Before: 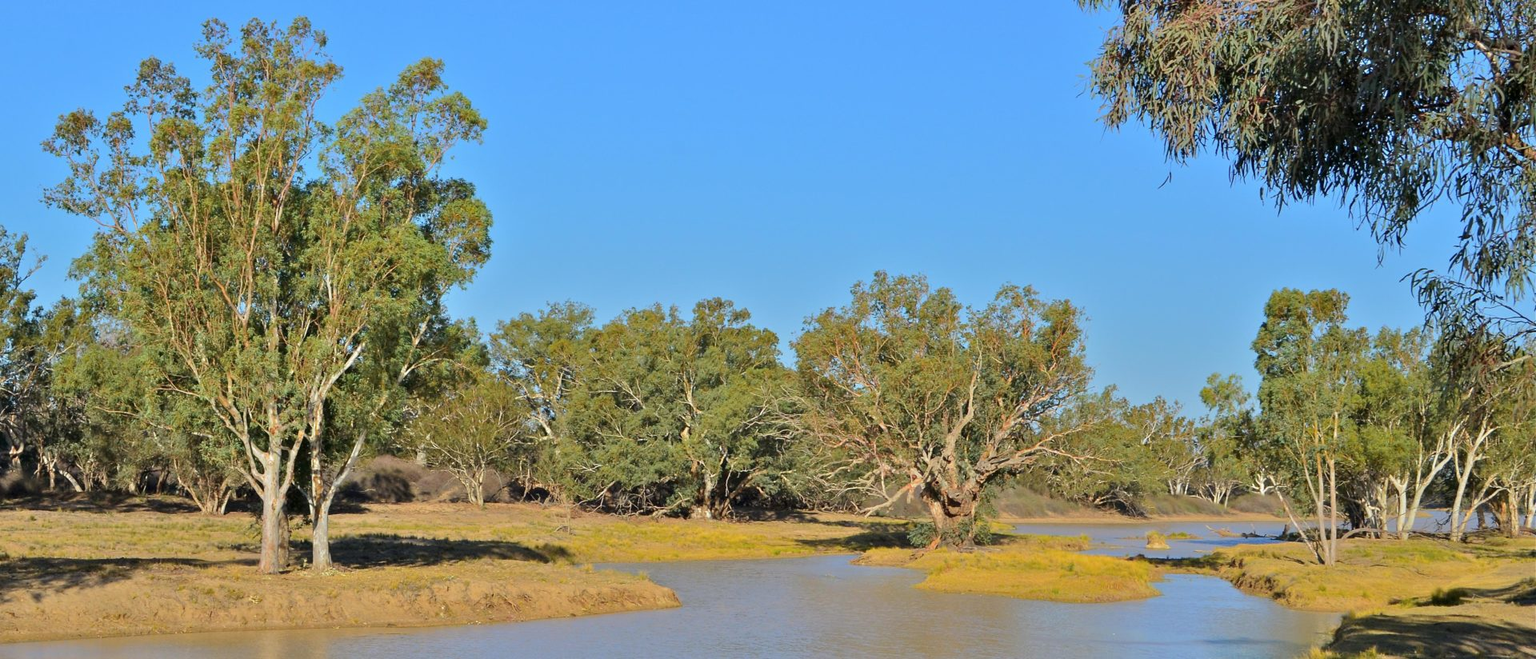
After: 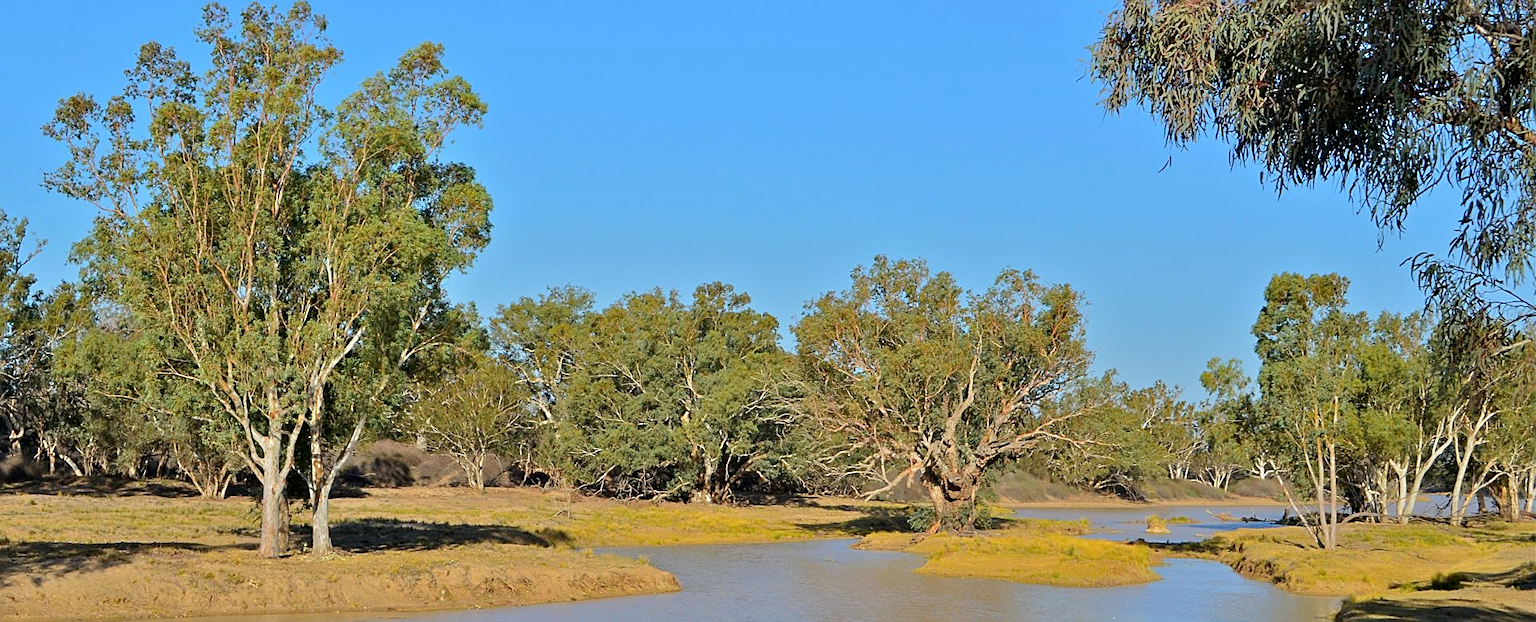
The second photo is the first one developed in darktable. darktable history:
sharpen: on, module defaults
crop and rotate: top 2.479%, bottom 3.018%
